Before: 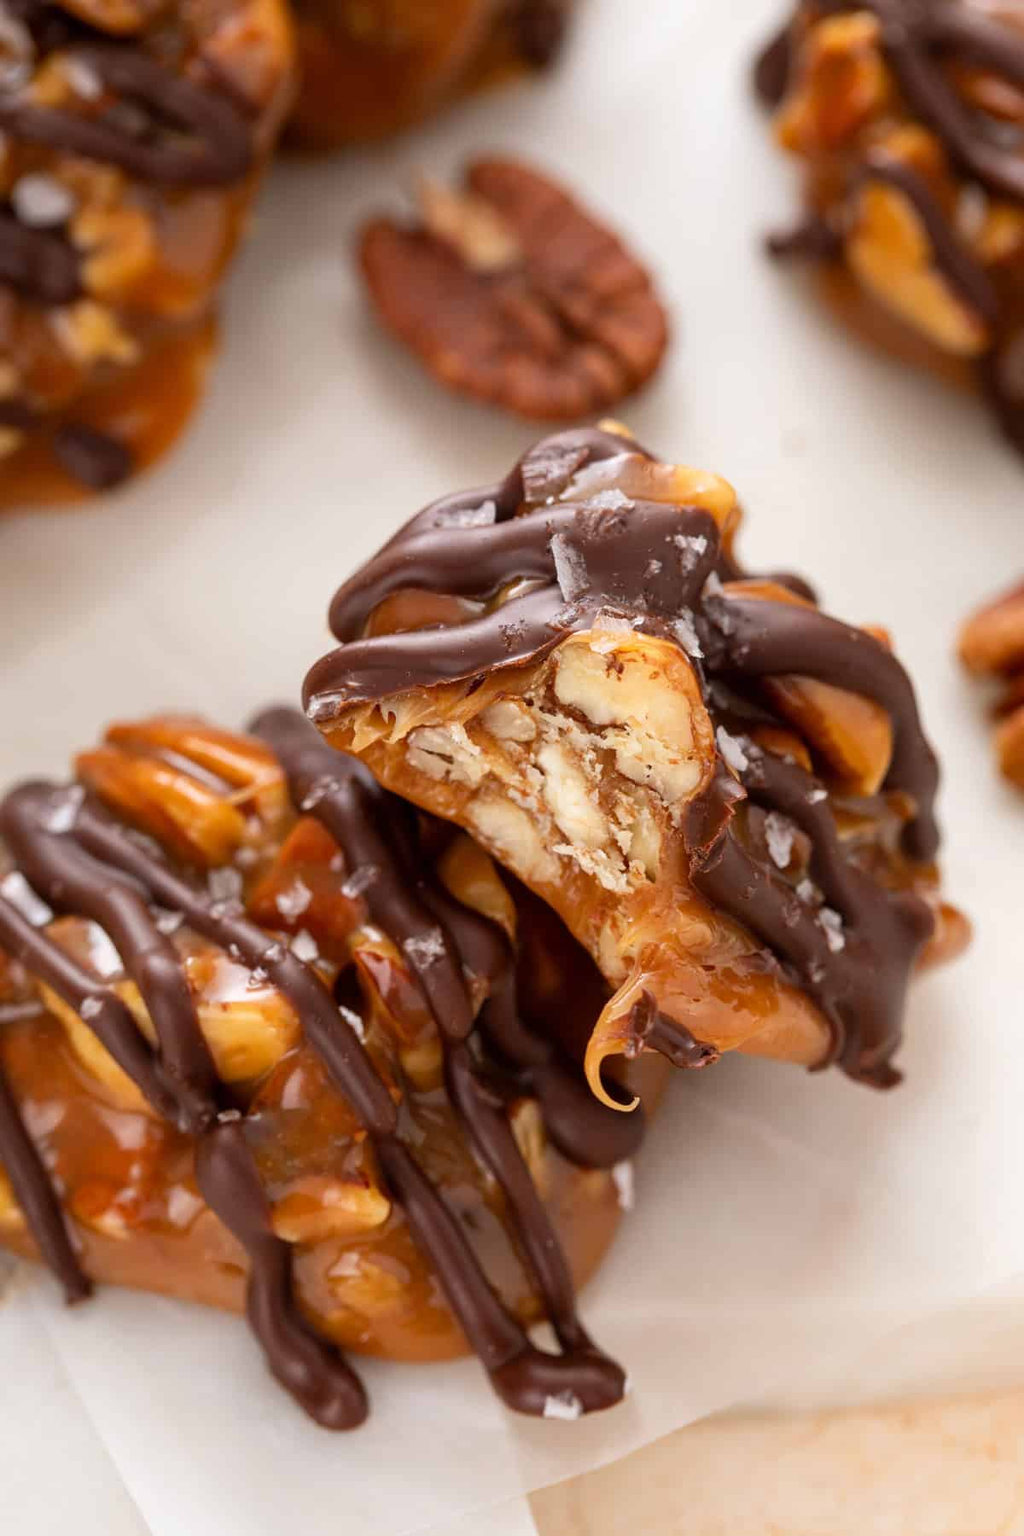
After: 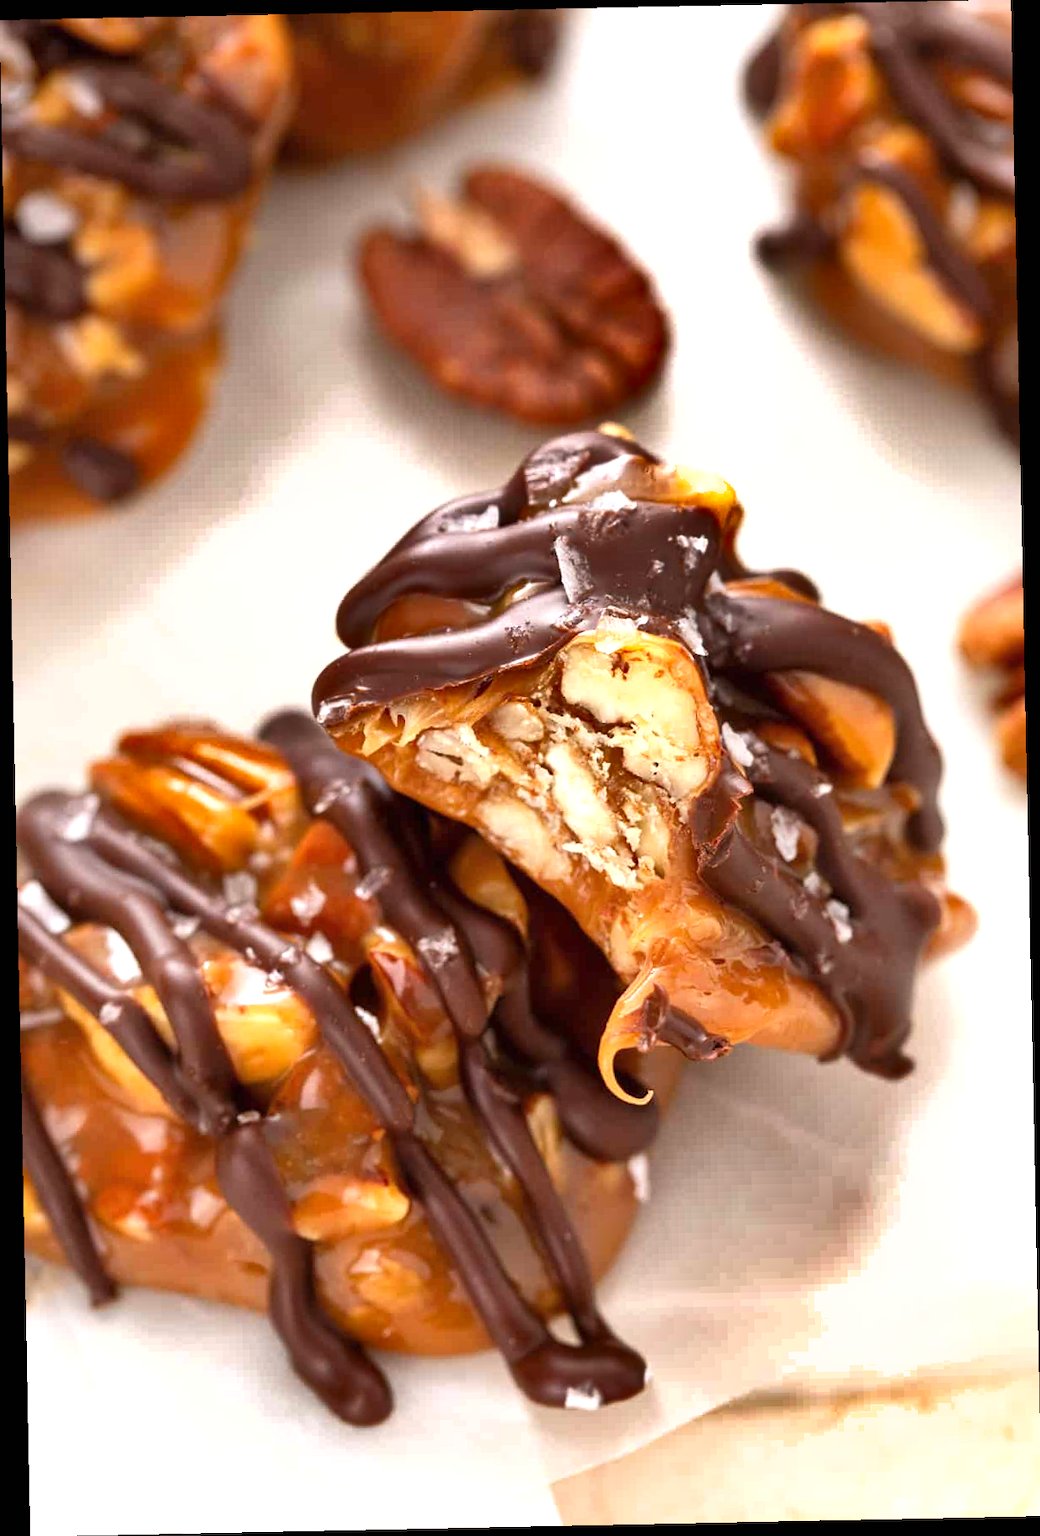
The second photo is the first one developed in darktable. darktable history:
rotate and perspective: rotation -1.17°, automatic cropping off
shadows and highlights: shadows 20.91, highlights -82.73, soften with gaussian
exposure: black level correction 0, exposure 0.7 EV, compensate exposure bias true, compensate highlight preservation false
tone equalizer: on, module defaults
